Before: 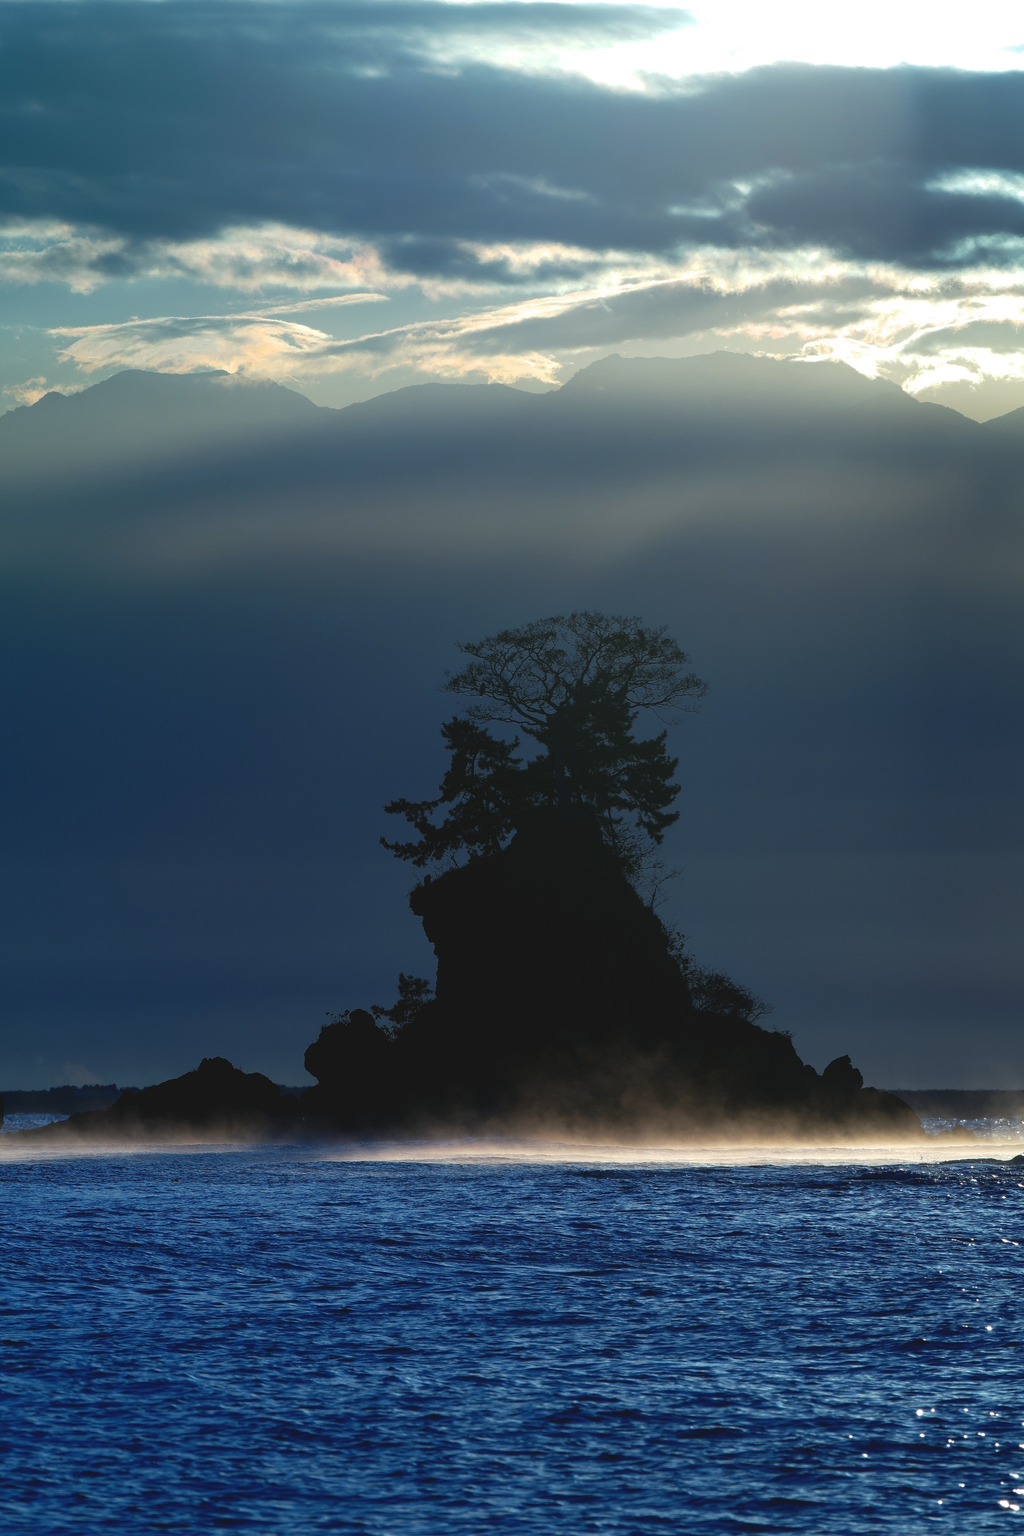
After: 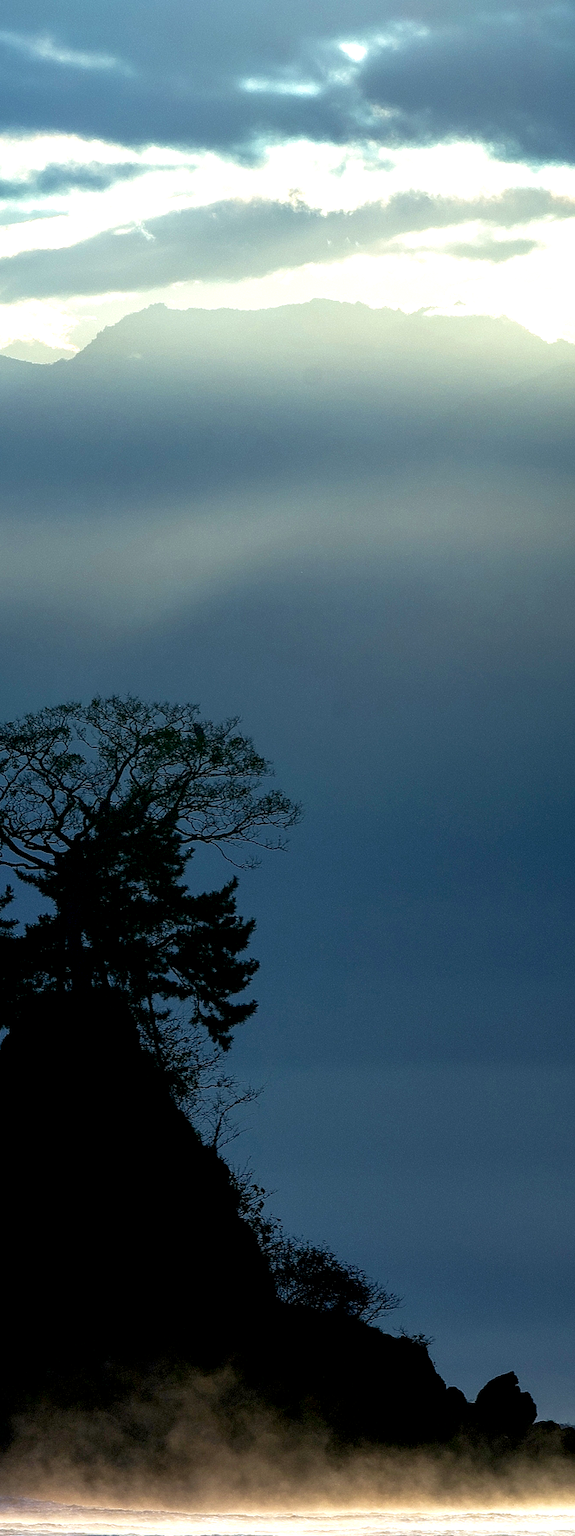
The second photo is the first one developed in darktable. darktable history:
exposure: black level correction 0.012, exposure 0.7 EV, compensate exposure bias true, compensate highlight preservation false
sharpen: amount 0.2
velvia: on, module defaults
crop and rotate: left 49.936%, top 10.094%, right 13.136%, bottom 24.256%
local contrast: detail 142%
